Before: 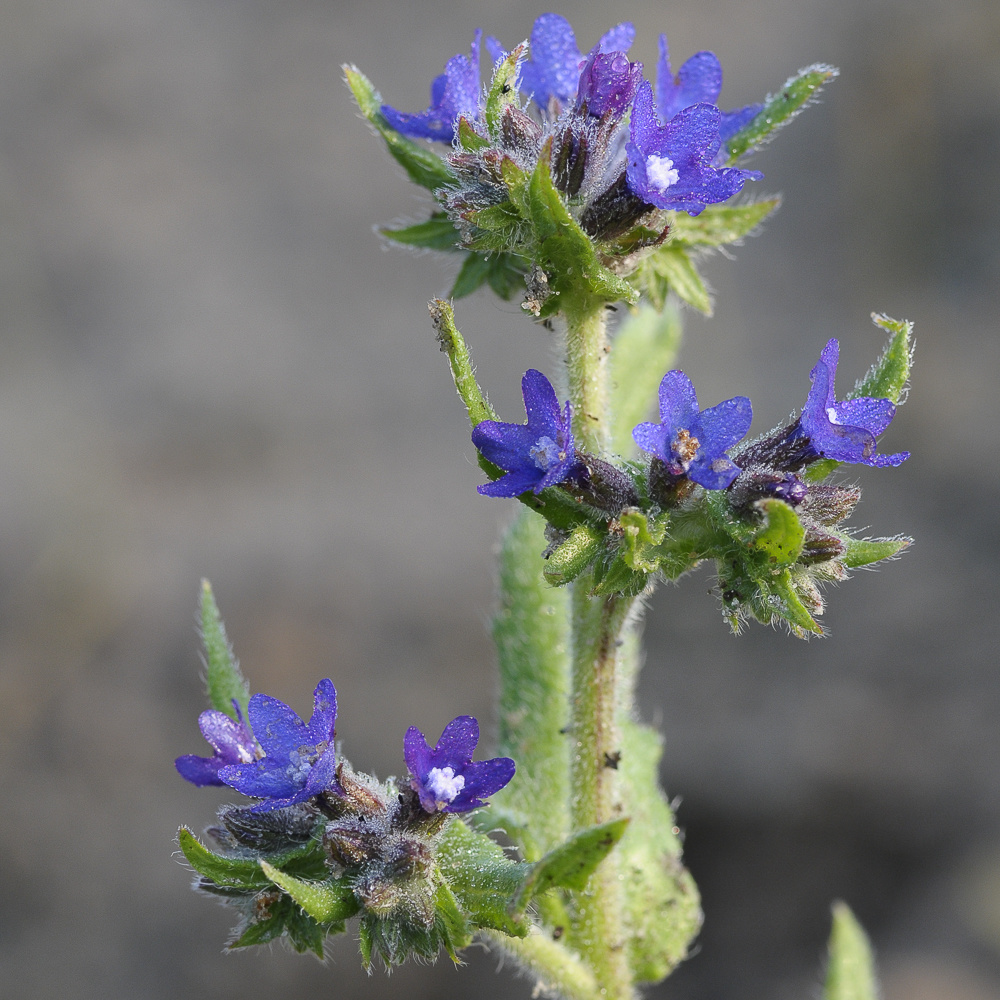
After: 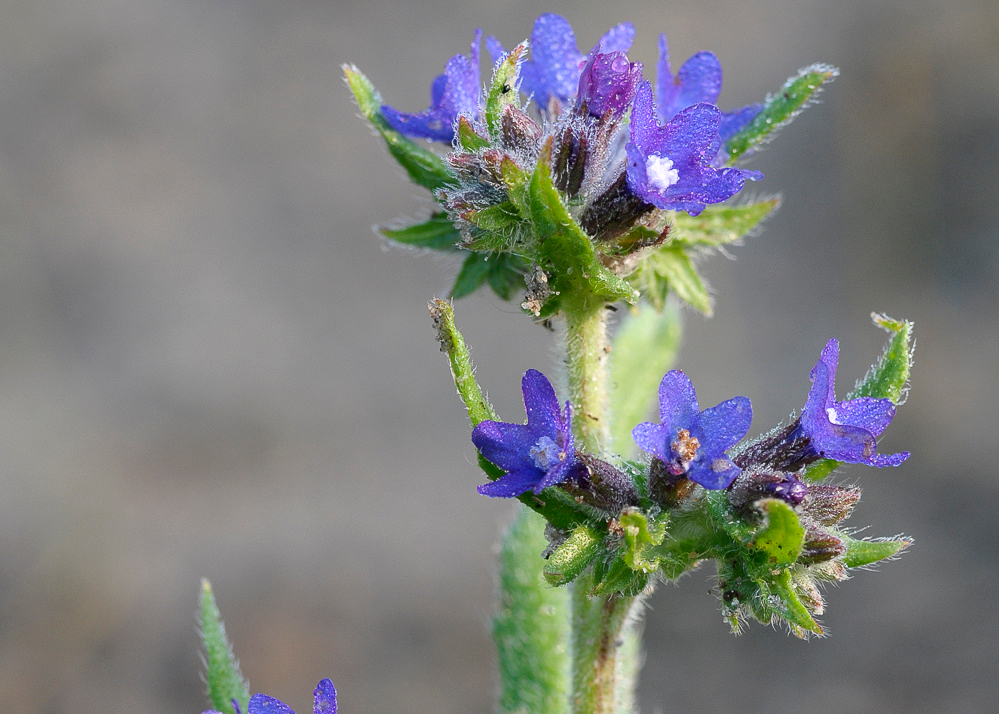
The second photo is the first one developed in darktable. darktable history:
crop: bottom 28.576%
exposure: black level correction 0.001, exposure 0.14 EV, compensate highlight preservation false
